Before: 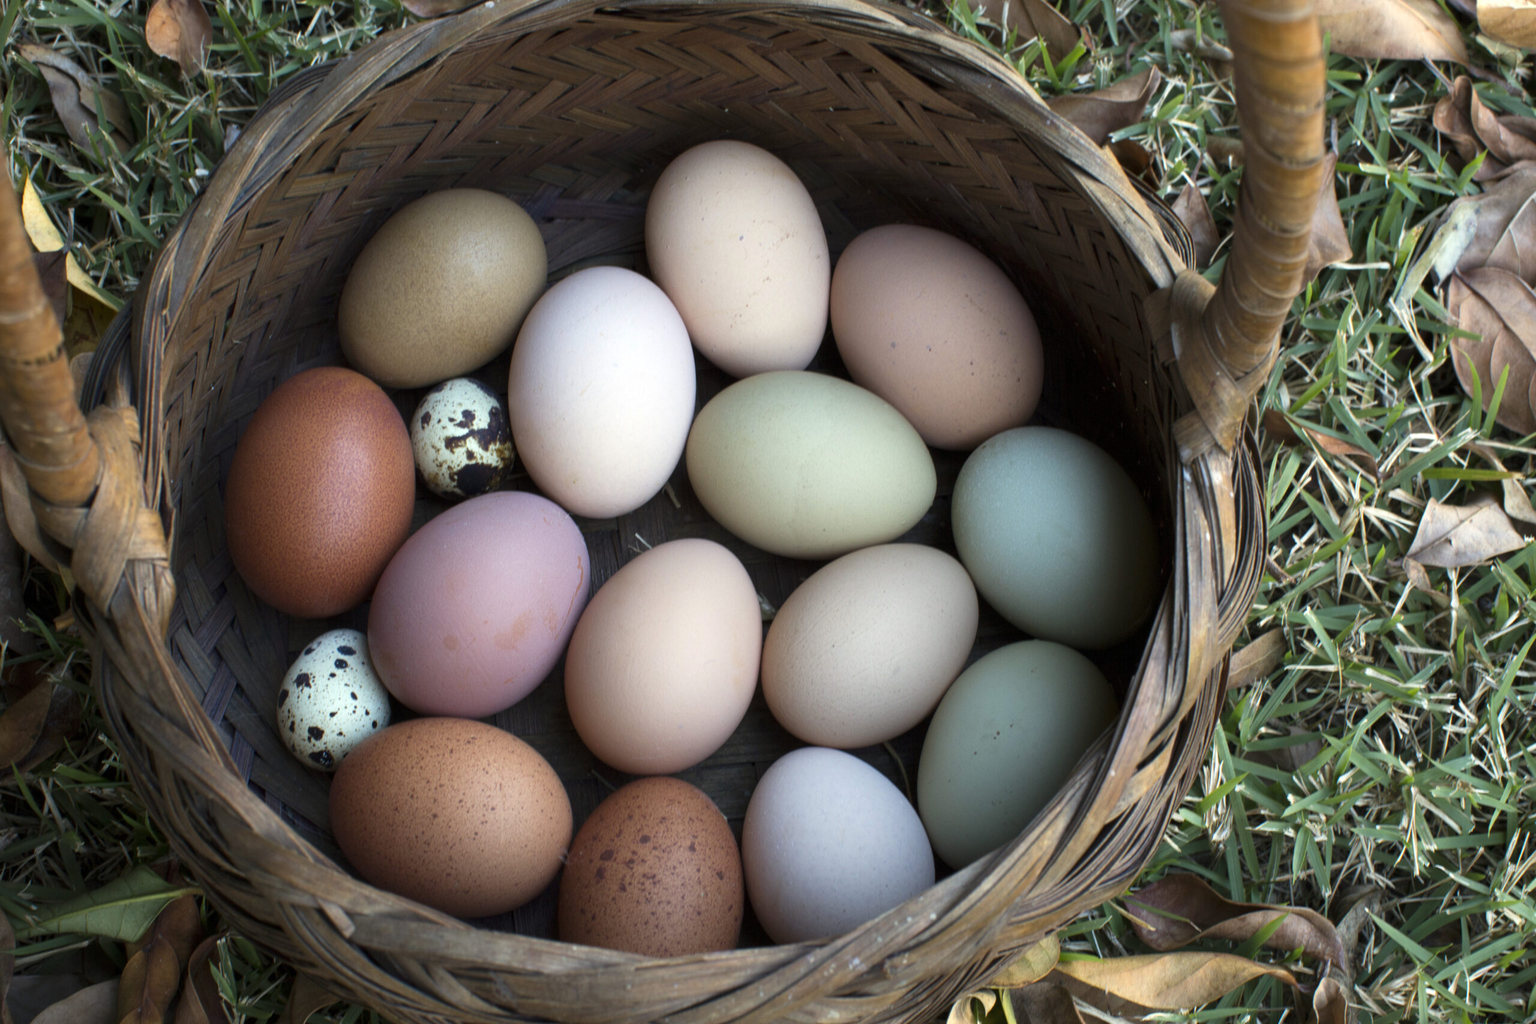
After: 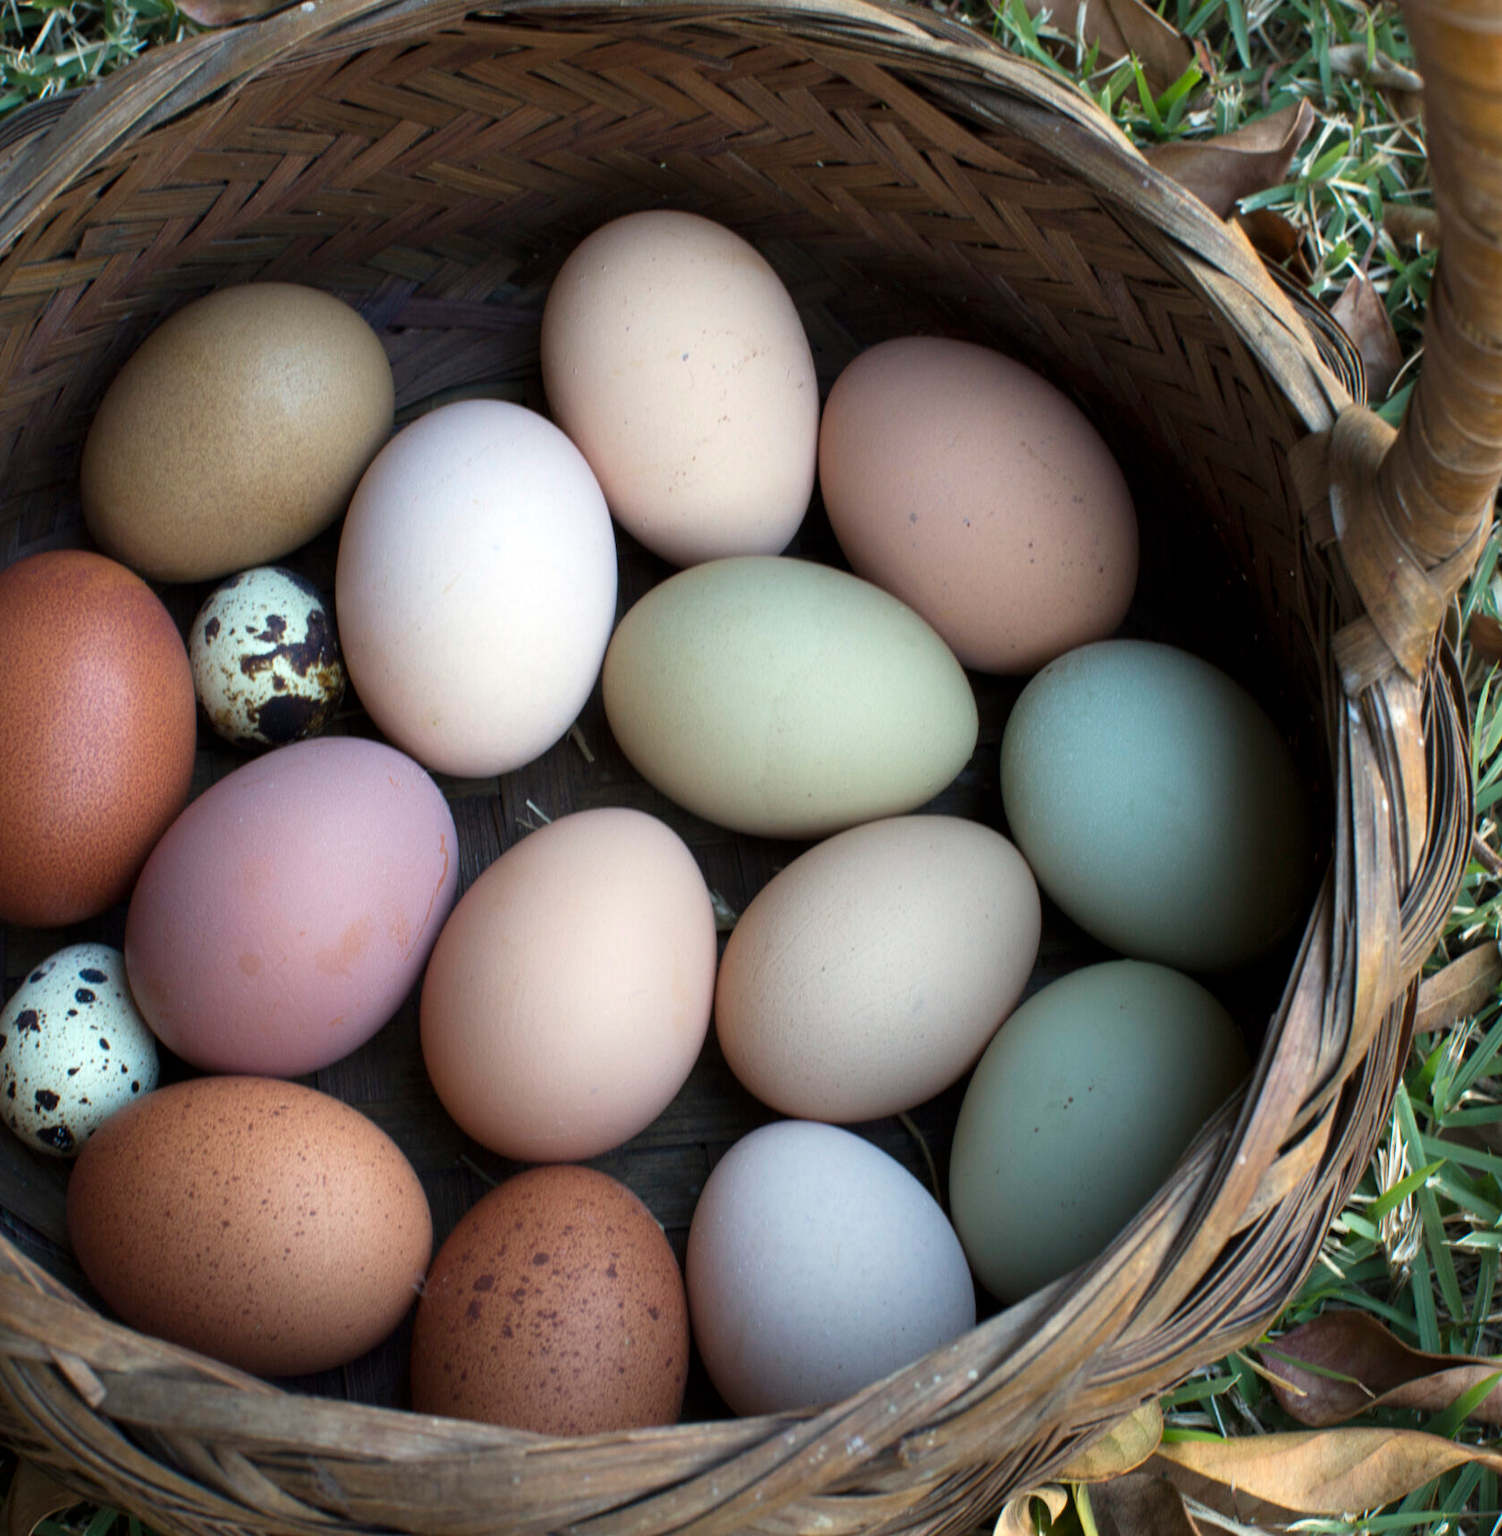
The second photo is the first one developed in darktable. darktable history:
crop and rotate: left 18.532%, right 16.217%
